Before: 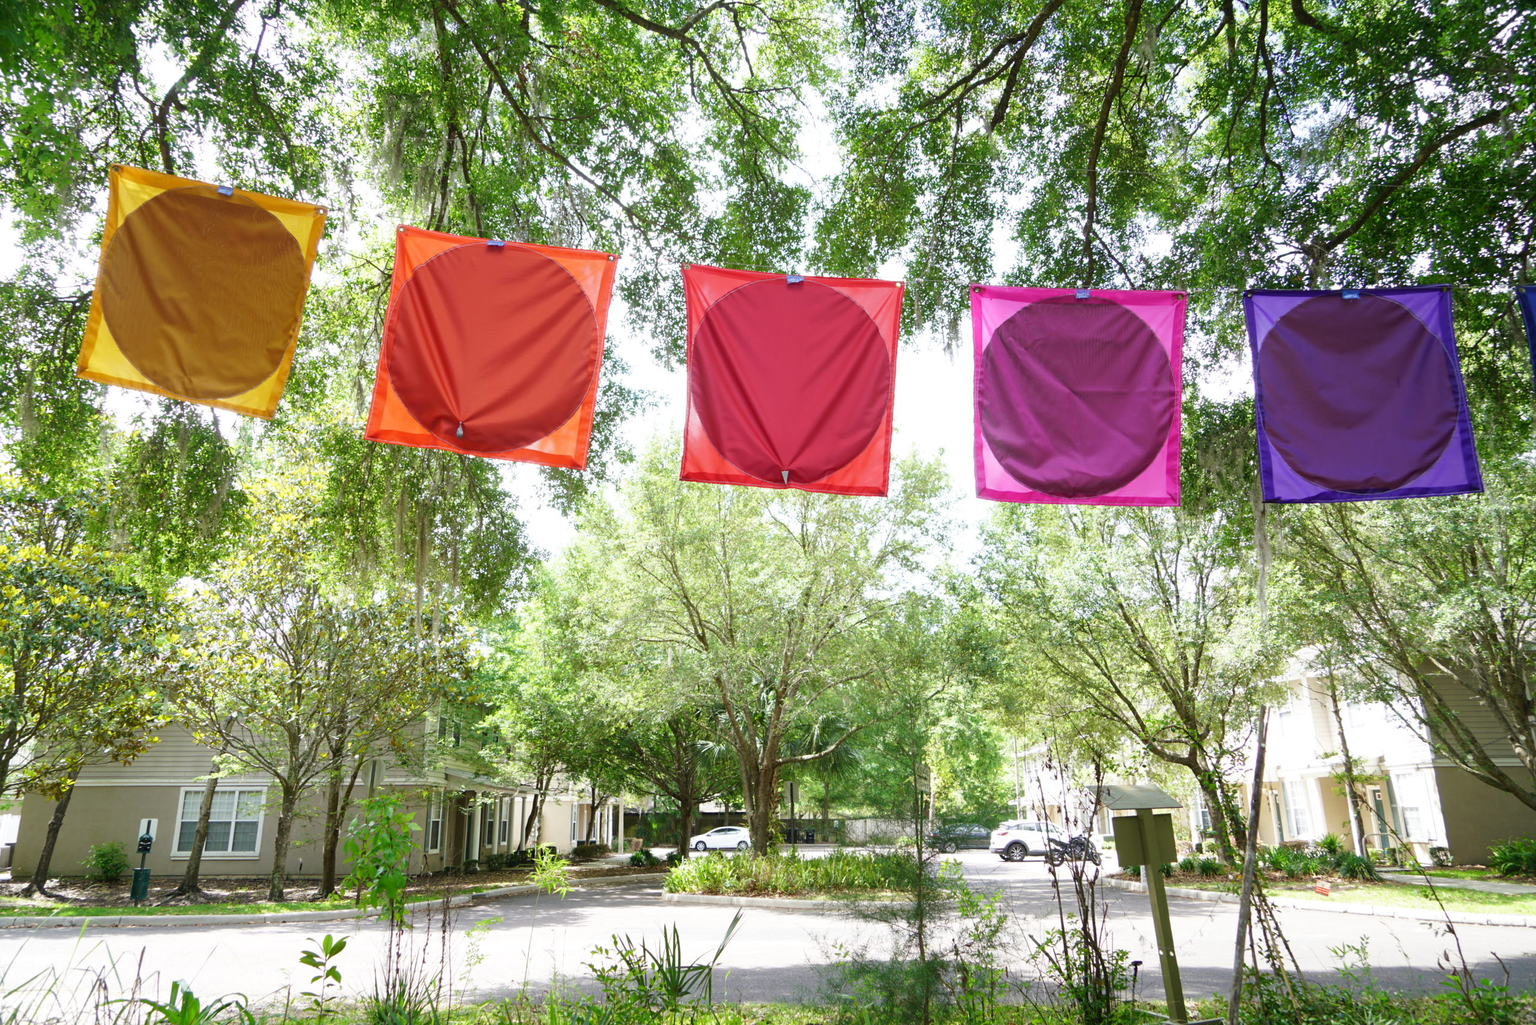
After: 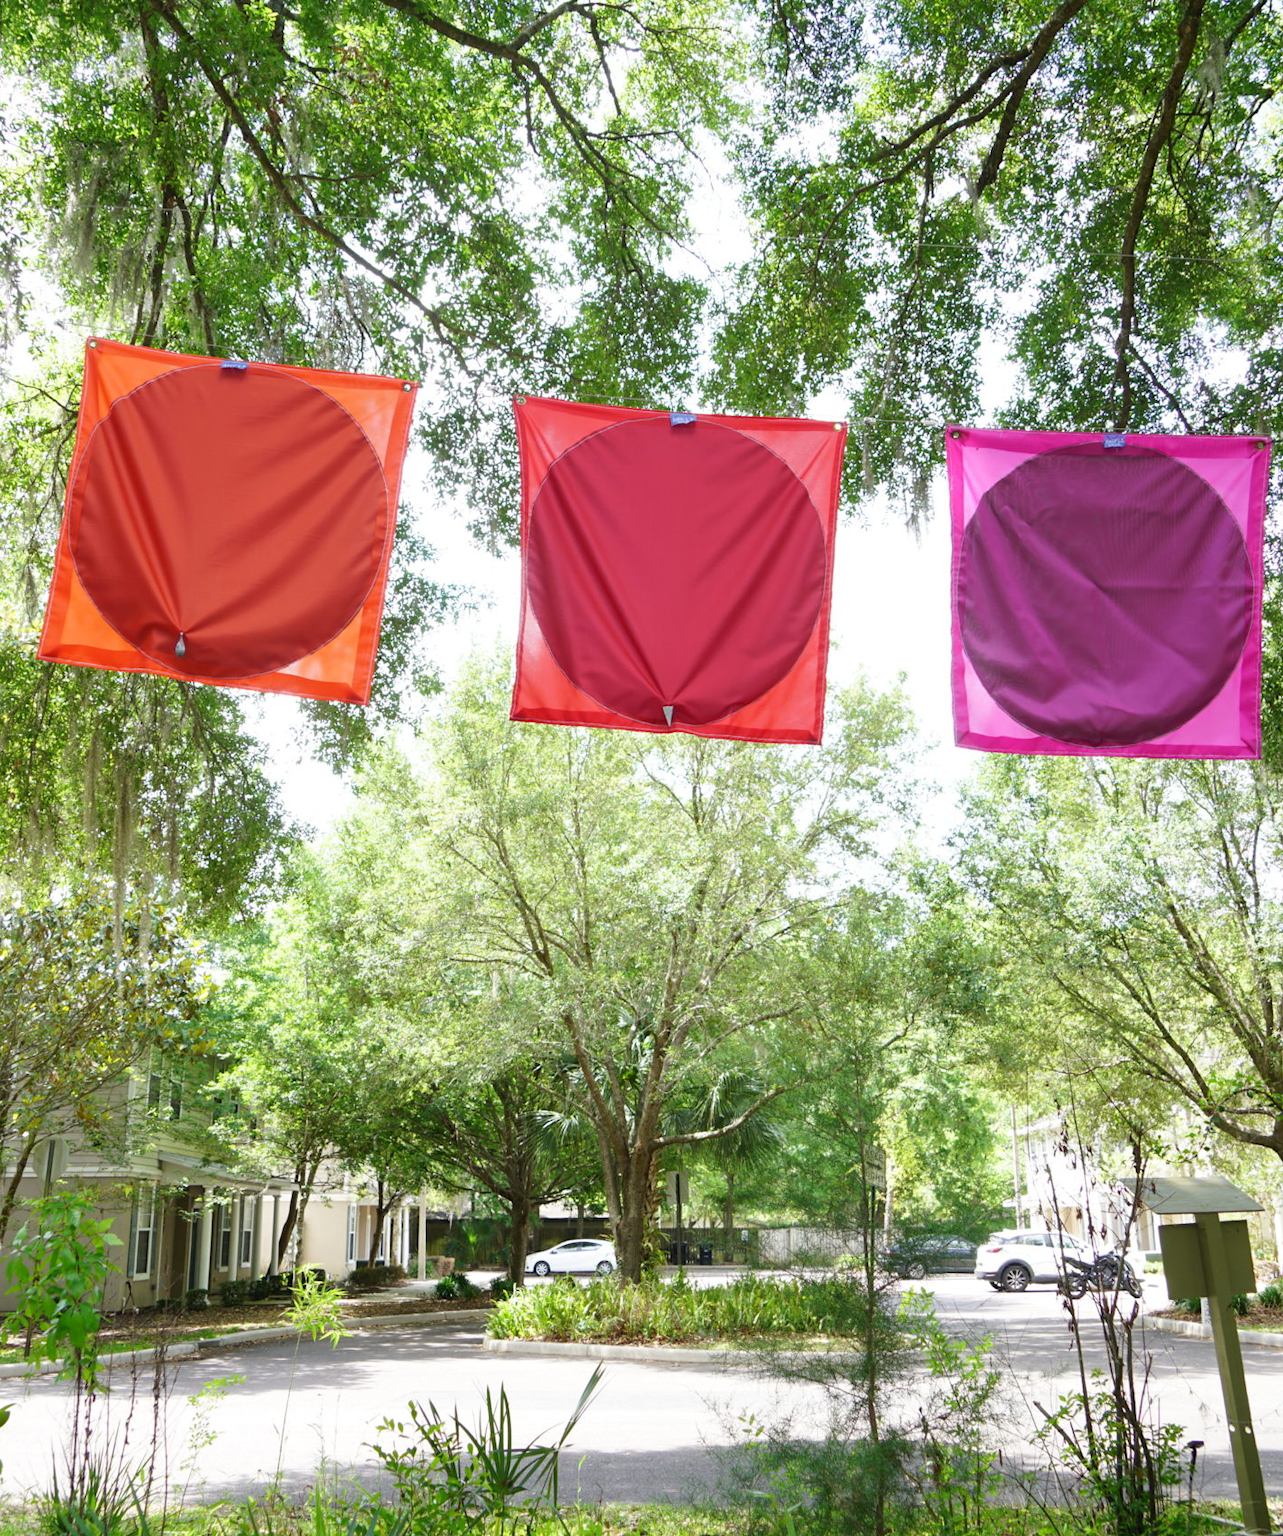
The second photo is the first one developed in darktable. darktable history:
crop: left 22.139%, right 22.146%, bottom 0.001%
